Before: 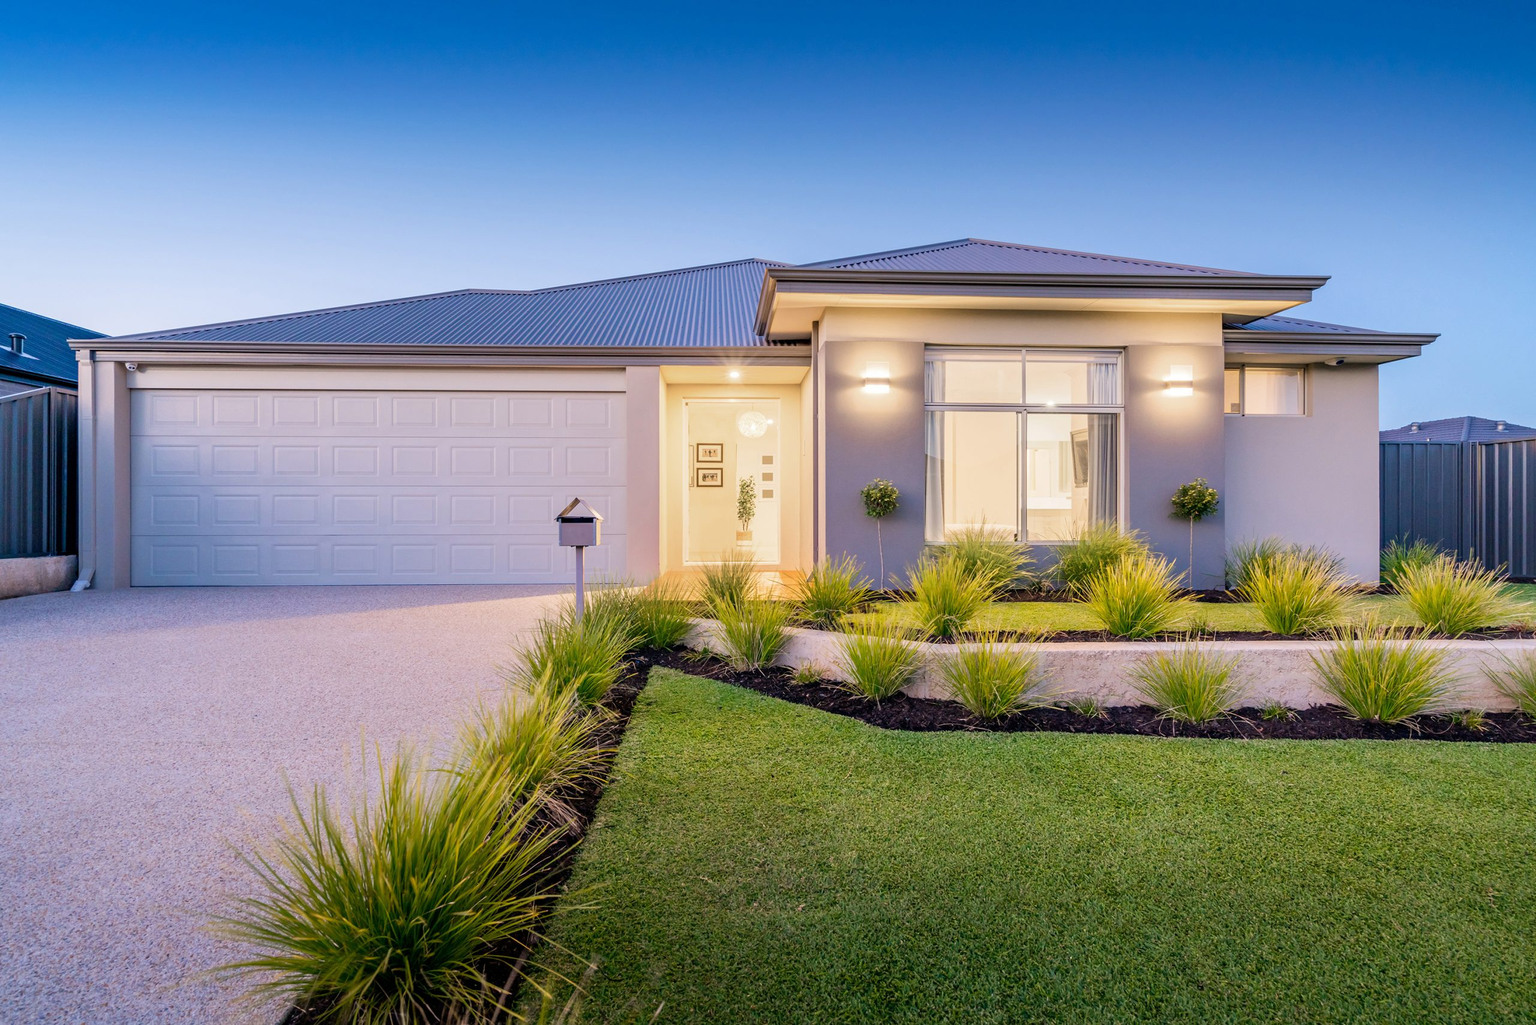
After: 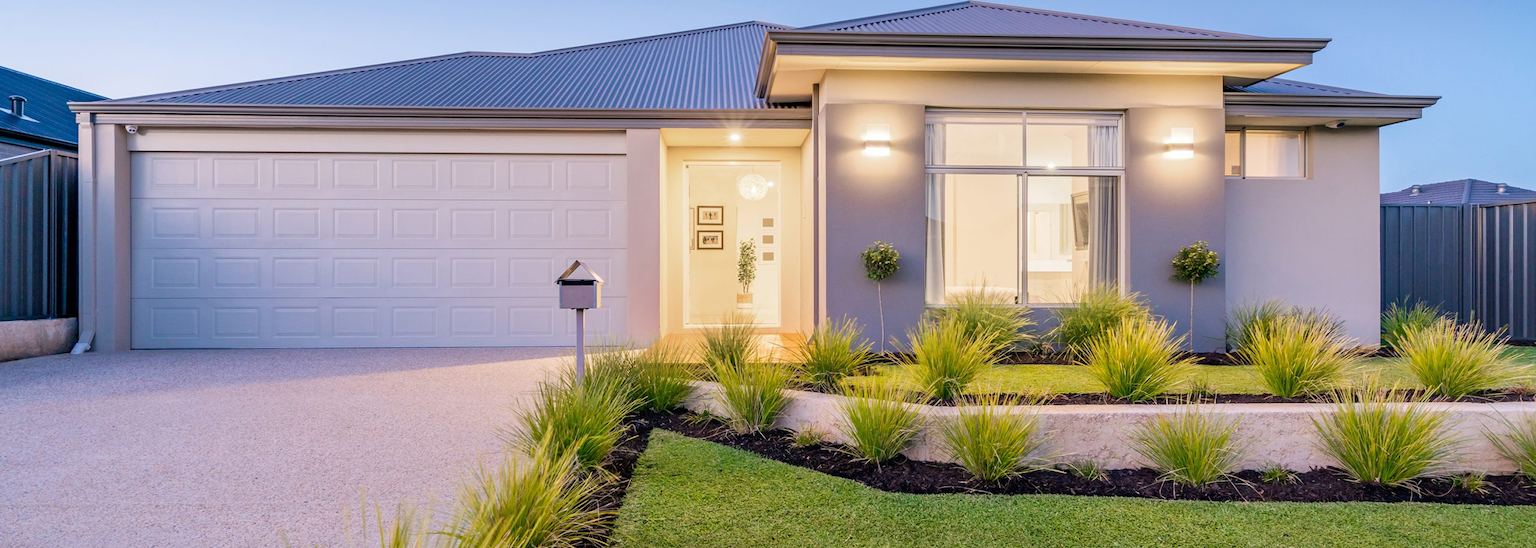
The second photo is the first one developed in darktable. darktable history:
crop and rotate: top 23.255%, bottom 23.239%
